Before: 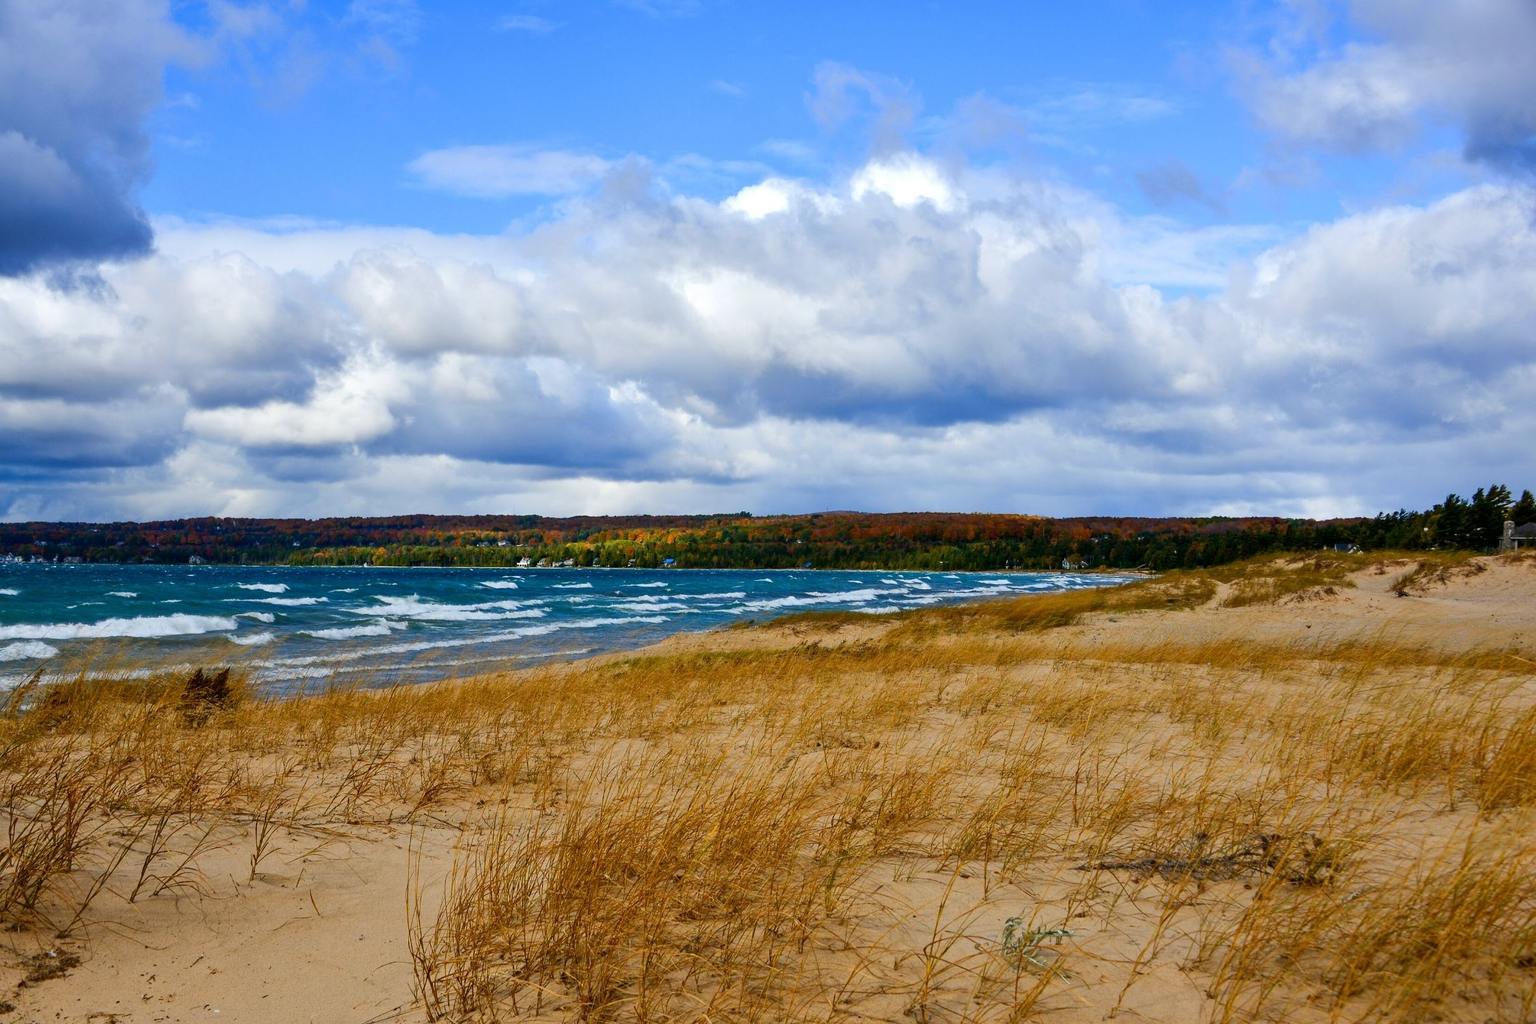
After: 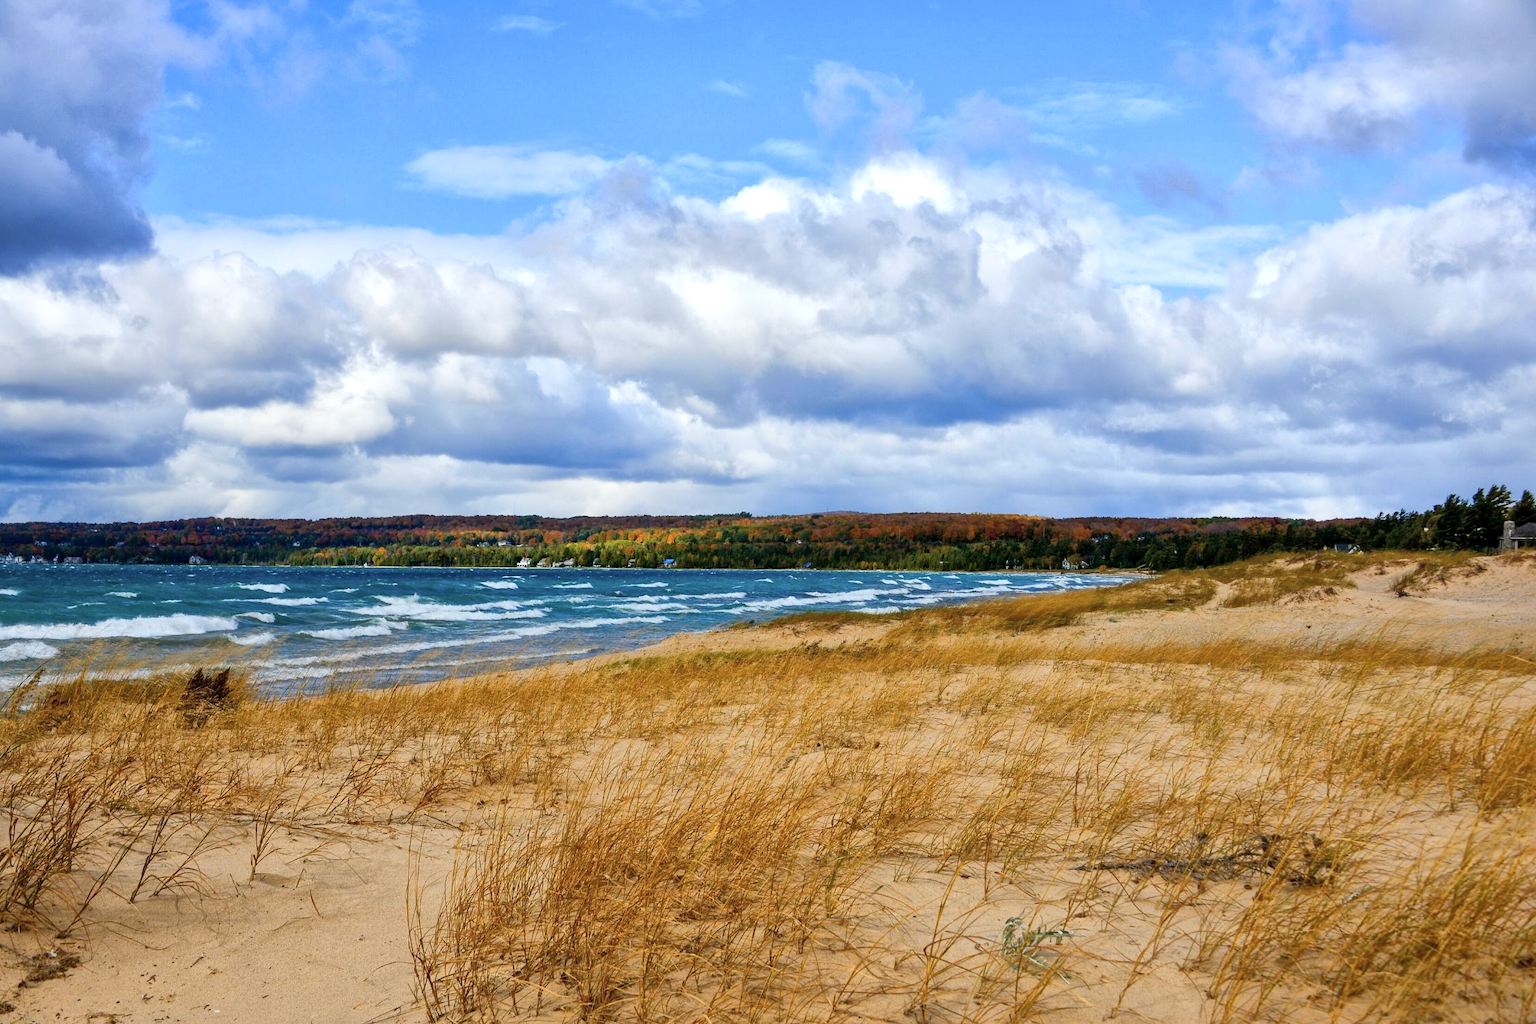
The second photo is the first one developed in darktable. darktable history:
global tonemap: drago (1, 100), detail 1
rotate and perspective: automatic cropping original format, crop left 0, crop top 0
